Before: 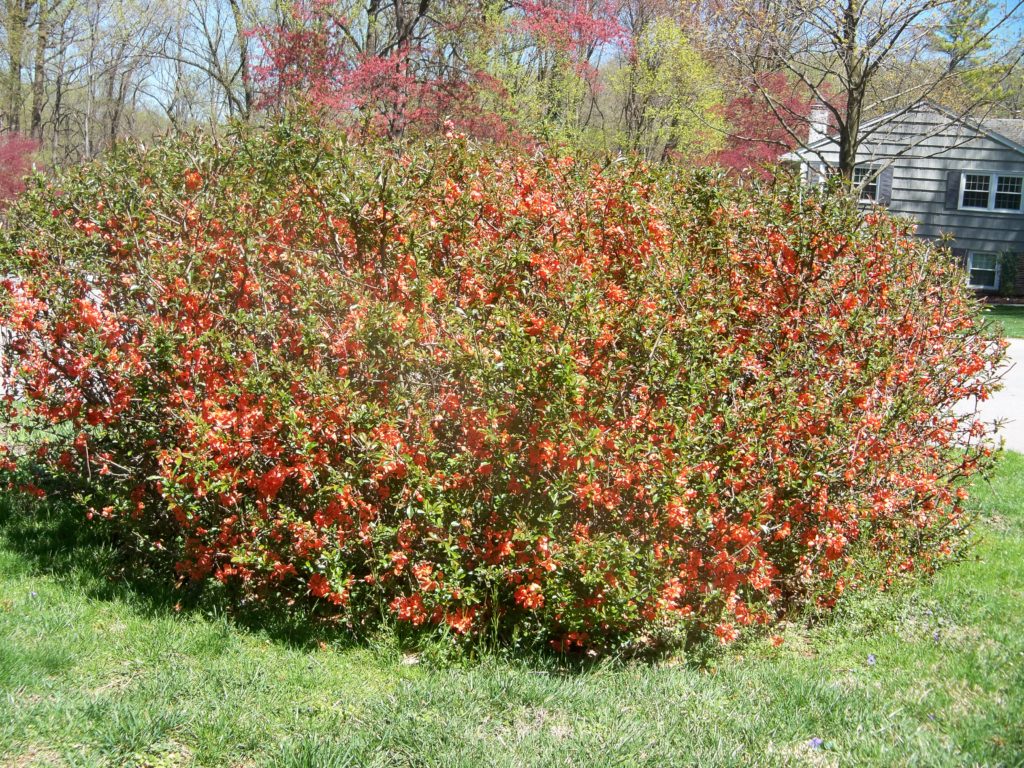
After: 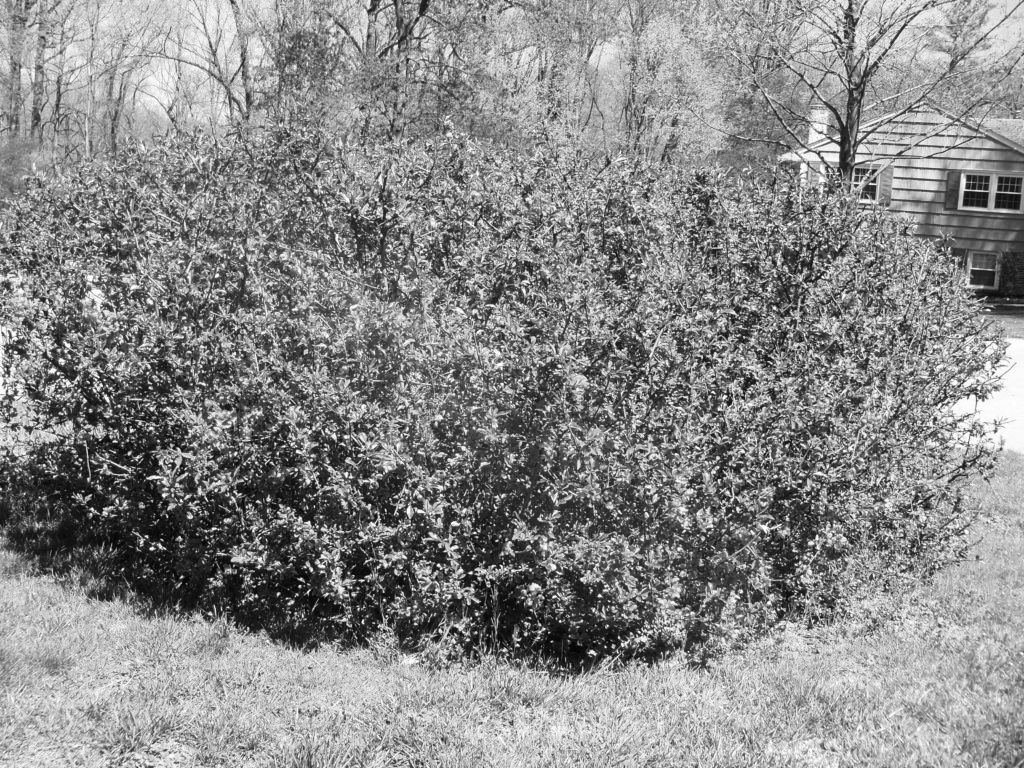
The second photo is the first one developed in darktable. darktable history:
tone curve: curves: ch0 [(0, 0) (0.003, 0.014) (0.011, 0.019) (0.025, 0.026) (0.044, 0.037) (0.069, 0.053) (0.1, 0.083) (0.136, 0.121) (0.177, 0.163) (0.224, 0.22) (0.277, 0.281) (0.335, 0.354) (0.399, 0.436) (0.468, 0.526) (0.543, 0.612) (0.623, 0.706) (0.709, 0.79) (0.801, 0.858) (0.898, 0.925) (1, 1)], preserve colors none
color look up table: target L [100.32, 86.7, 88.47, 78.43, 82.41, 75.88, 79.88, 66.24, 53.98, 36.15, 23.52, 201, 80.24, 74.05, 65.49, 59.41, 56.32, 48.84, 35.72, 51.22, 32.75, 31.46, 7.568, 10.27, 7.568, 89.53, 80.24, 70.73, 71.1, 59.92, 49.24, 48.31, 58.38, 47.24, 45.09, 24.72, 35.16, 32.32, 11.92, 10.27, 5.464, 93.75, 83.84, 83.84, 72.58, 59.41, 59.41, 41.96, 28.27], target a [0.001, -0.001, 0, 0, -0.002, -0.001, 0, 0.001, 0 ×4, -0.001, 0 ×12, -0.003, -0.001, -0.002, 0, 0.001, 0, 0.001, 0.001, 0, 0.001, 0.001, 0.001, 0 ×4, -0.002, -0.002, -0.002, 0, 0, 0, 0.001, 0.001], target b [-0.003, 0.022, 0, 0.001, 0.022, 0.002, 0.001, -0.004, -0.002, 0.001, -0.003, -0.001, 0.002 ×4, 0.001, -0.004, -0.003, 0.001, 0, 0, -0.002, -0.002, -0.002, 0.023, 0.002, 0.022, 0.002, -0.004, 0.001, -0.004, -0.004, -0.003, -0.004, -0.003, -0.003, -0.003, -0.002, -0.002, 0.003, 0.023, 0.022, 0.022, 0.002, 0.002, 0.002, -0.006, -0.003], num patches 49
